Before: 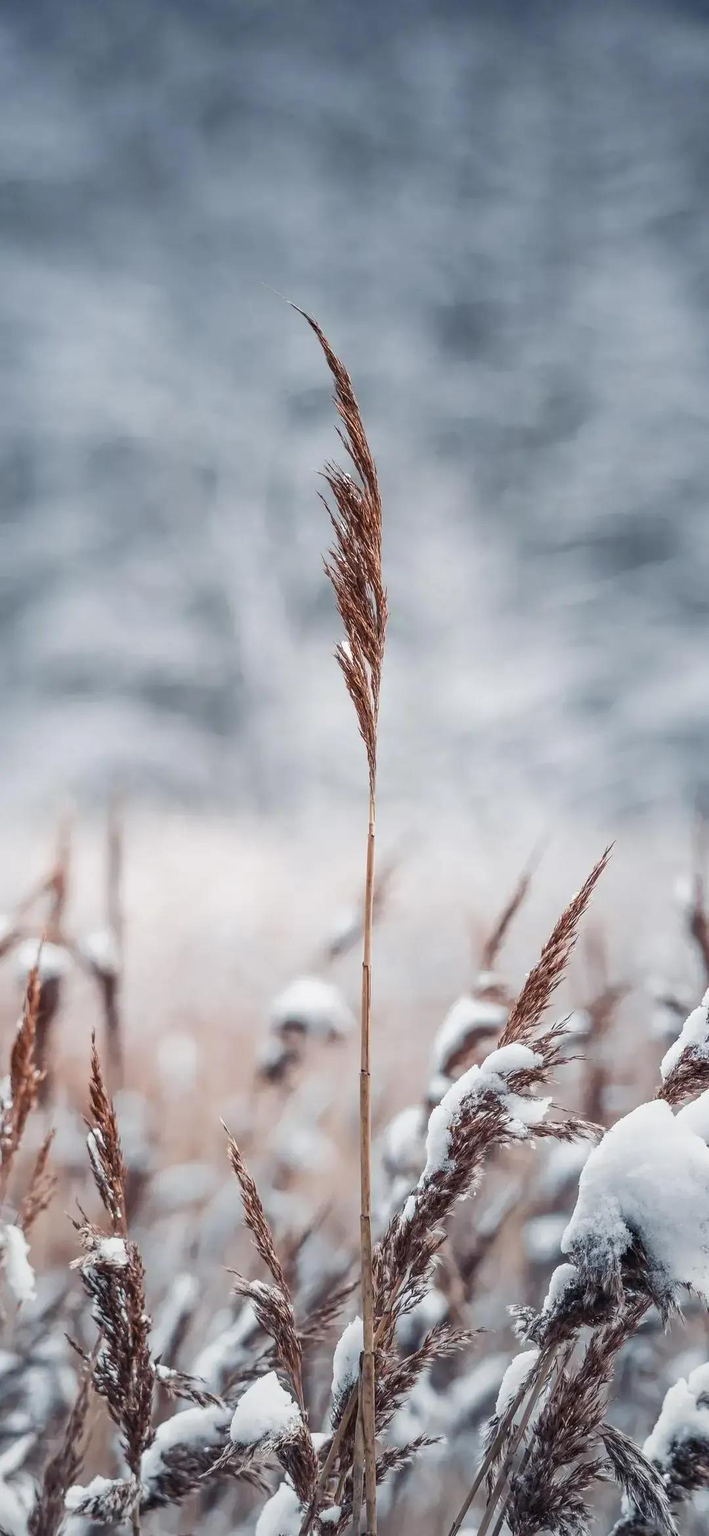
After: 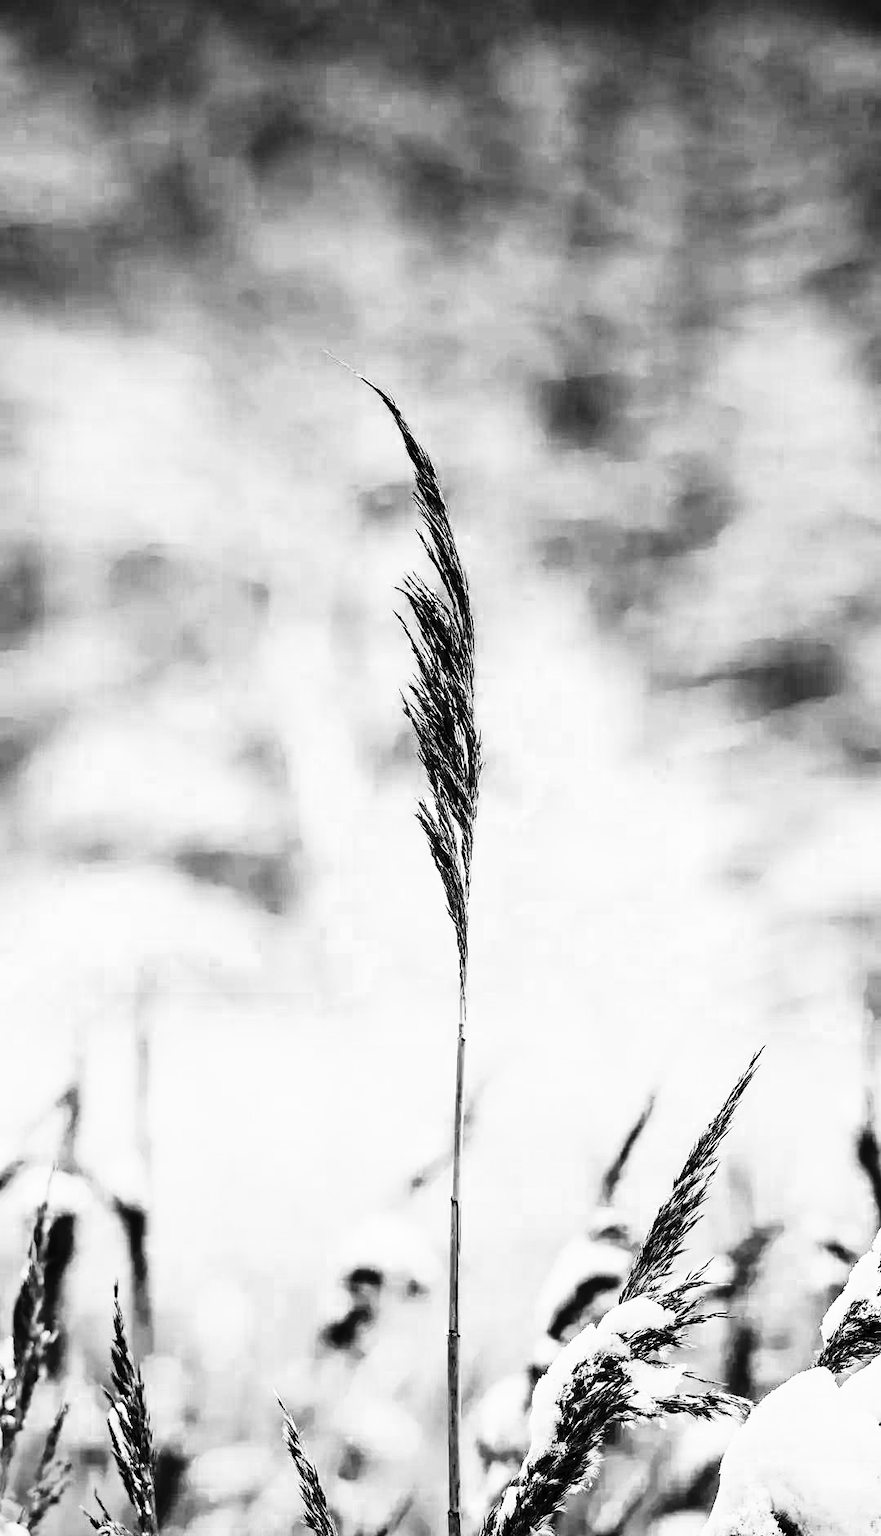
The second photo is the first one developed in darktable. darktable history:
tone equalizer: -8 EV 0.27 EV, -7 EV 0.378 EV, -6 EV 0.441 EV, -5 EV 0.246 EV, -3 EV -0.273 EV, -2 EV -0.403 EV, -1 EV -0.426 EV, +0 EV -0.273 EV
tone curve: curves: ch0 [(0, 0) (0.003, 0.01) (0.011, 0.01) (0.025, 0.011) (0.044, 0.014) (0.069, 0.018) (0.1, 0.022) (0.136, 0.026) (0.177, 0.035) (0.224, 0.051) (0.277, 0.085) (0.335, 0.158) (0.399, 0.299) (0.468, 0.457) (0.543, 0.634) (0.623, 0.801) (0.709, 0.904) (0.801, 0.963) (0.898, 0.986) (1, 1)], preserve colors none
contrast brightness saturation: contrast 0.195, brightness 0.158, saturation 0.22
haze removal: strength 0.291, distance 0.247, compatibility mode true, adaptive false
crop: bottom 19.568%
exposure: black level correction 0.009, exposure -0.16 EV, compensate highlight preservation false
color zones: curves: ch0 [(0, 0.613) (0.01, 0.613) (0.245, 0.448) (0.498, 0.529) (0.642, 0.665) (0.879, 0.777) (0.99, 0.613)]; ch1 [(0, 0) (0.143, 0) (0.286, 0) (0.429, 0) (0.571, 0) (0.714, 0) (0.857, 0)]
